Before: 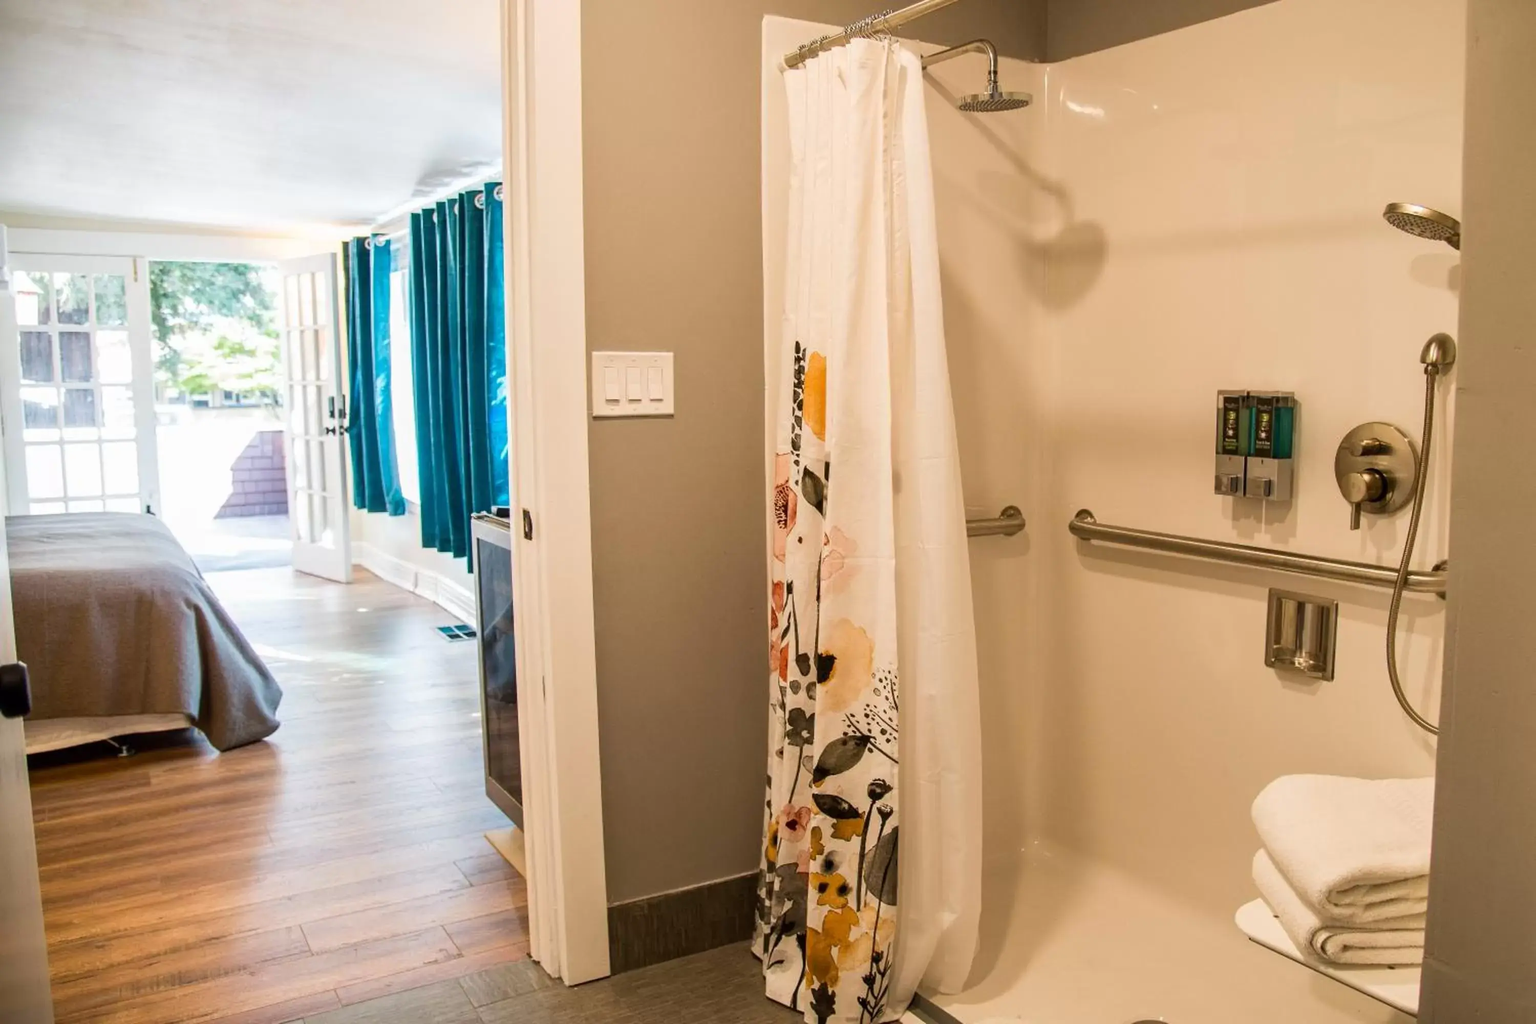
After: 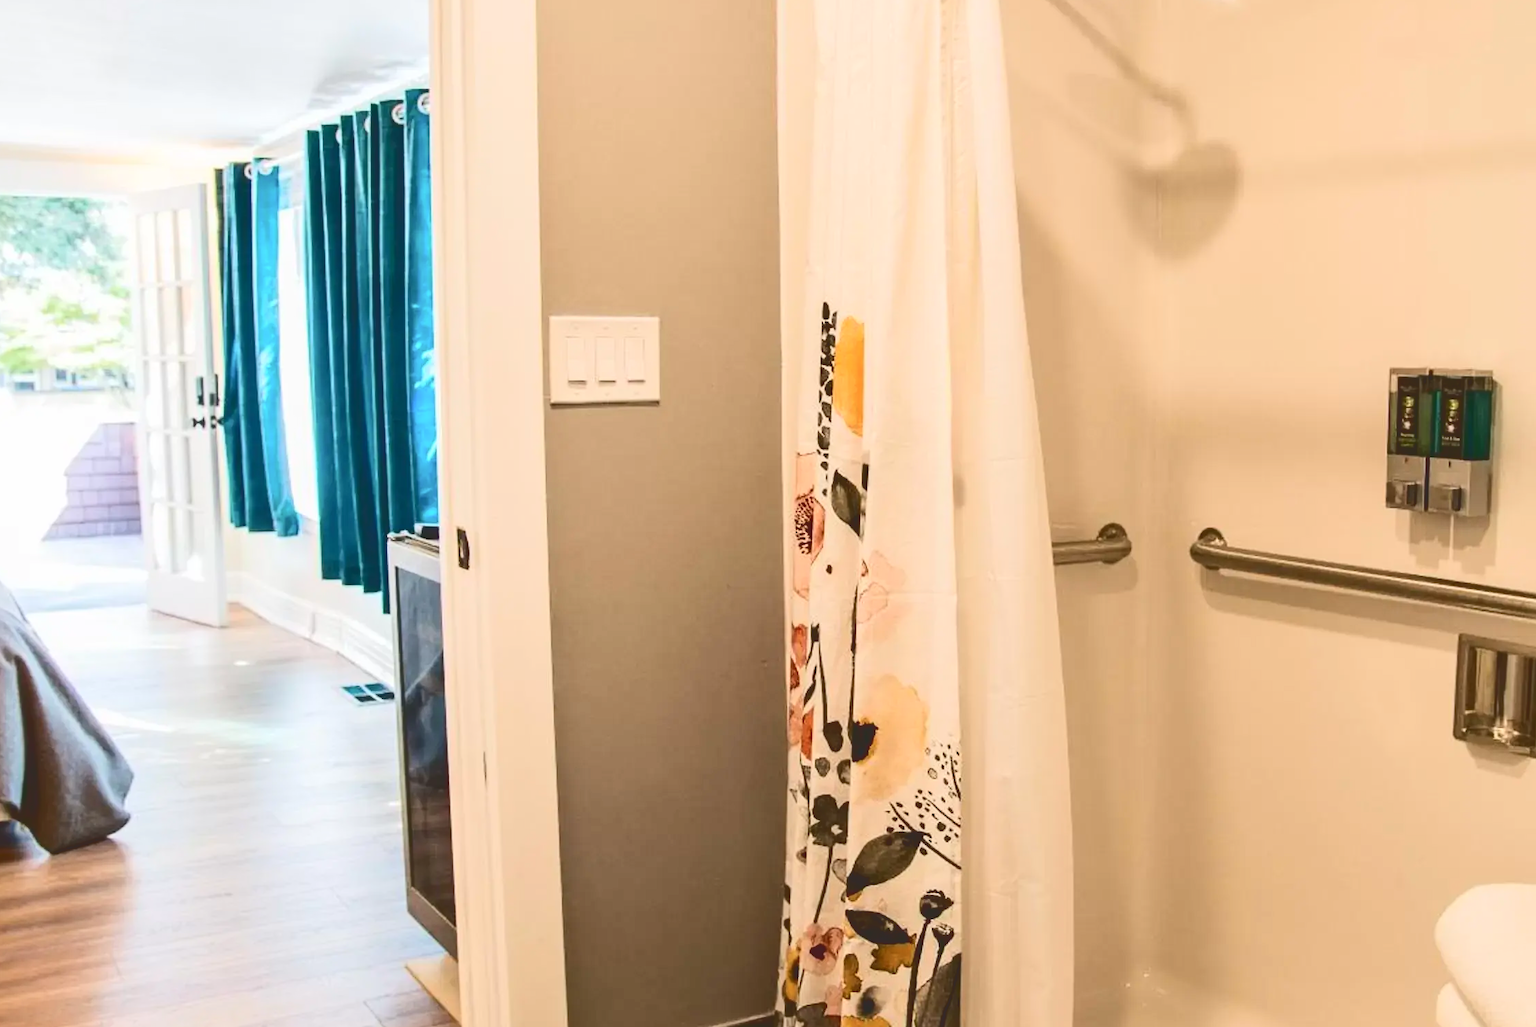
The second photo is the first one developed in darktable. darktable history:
tone curve: curves: ch0 [(0, 0) (0.003, 0.172) (0.011, 0.177) (0.025, 0.177) (0.044, 0.177) (0.069, 0.178) (0.1, 0.181) (0.136, 0.19) (0.177, 0.208) (0.224, 0.226) (0.277, 0.274) (0.335, 0.338) (0.399, 0.43) (0.468, 0.535) (0.543, 0.635) (0.623, 0.726) (0.709, 0.815) (0.801, 0.882) (0.898, 0.936) (1, 1)], color space Lab, independent channels, preserve colors none
crop and rotate: left 11.911%, top 11.4%, right 13.611%, bottom 13.872%
